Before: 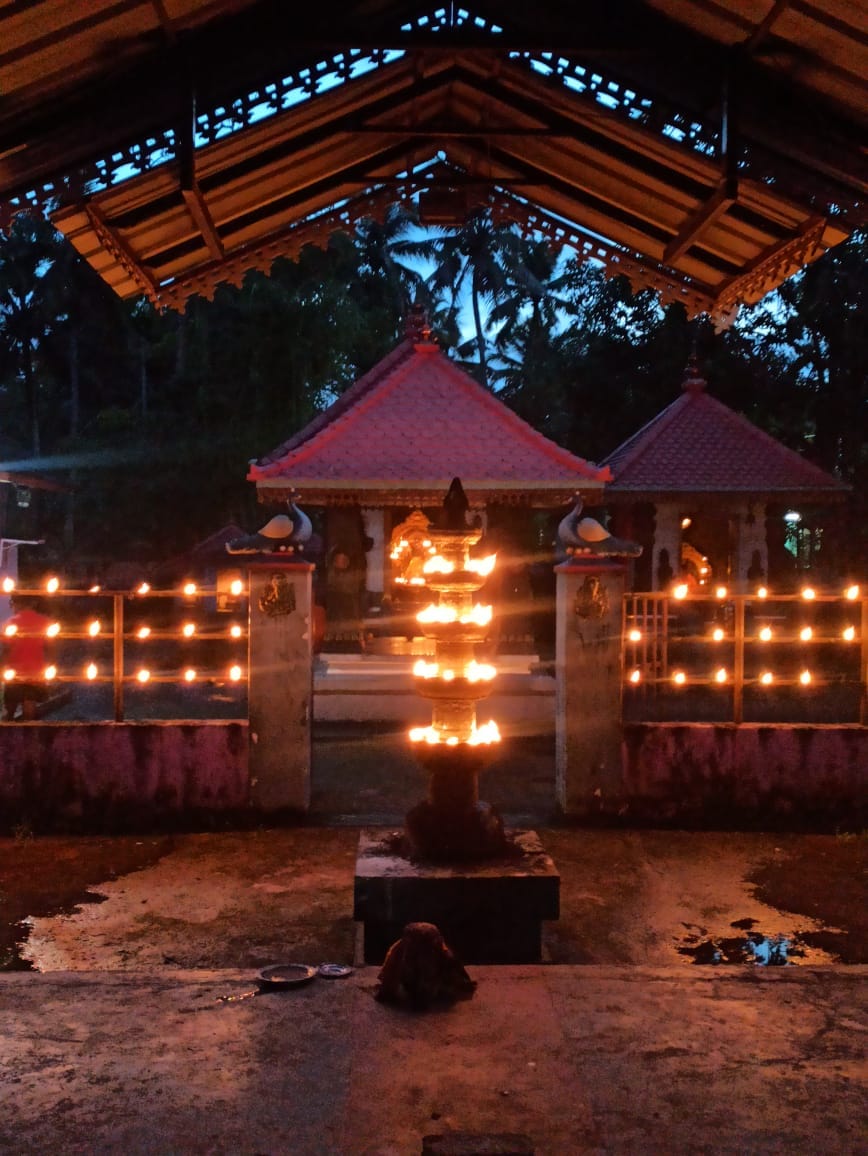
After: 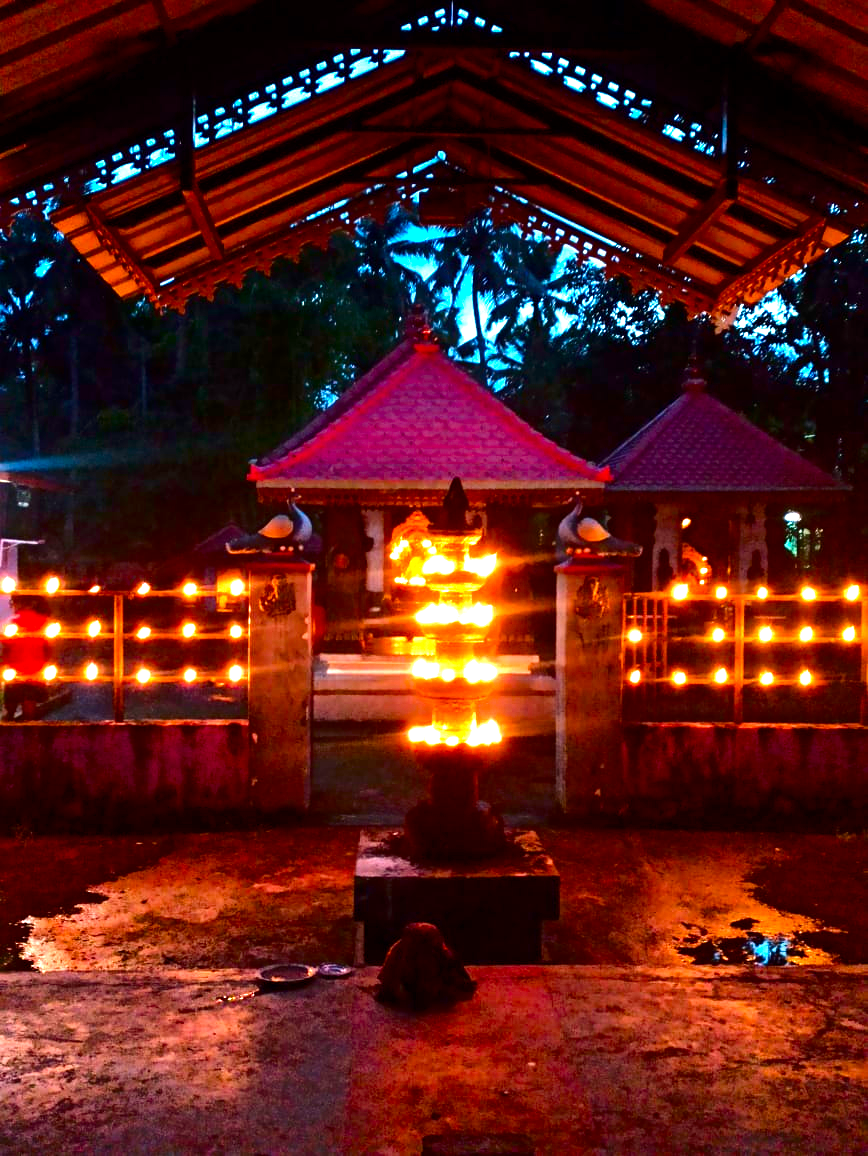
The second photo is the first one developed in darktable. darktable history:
contrast brightness saturation: contrast 0.066, brightness -0.15, saturation 0.109
exposure: black level correction 0.001, exposure 1.046 EV, compensate exposure bias true, compensate highlight preservation false
color balance rgb: perceptual saturation grading › global saturation 15.23%, perceptual saturation grading › highlights -19.007%, perceptual saturation grading › shadows 19.237%, perceptual brilliance grading › global brilliance 10.553%, global vibrance 35.811%, contrast 9.496%
